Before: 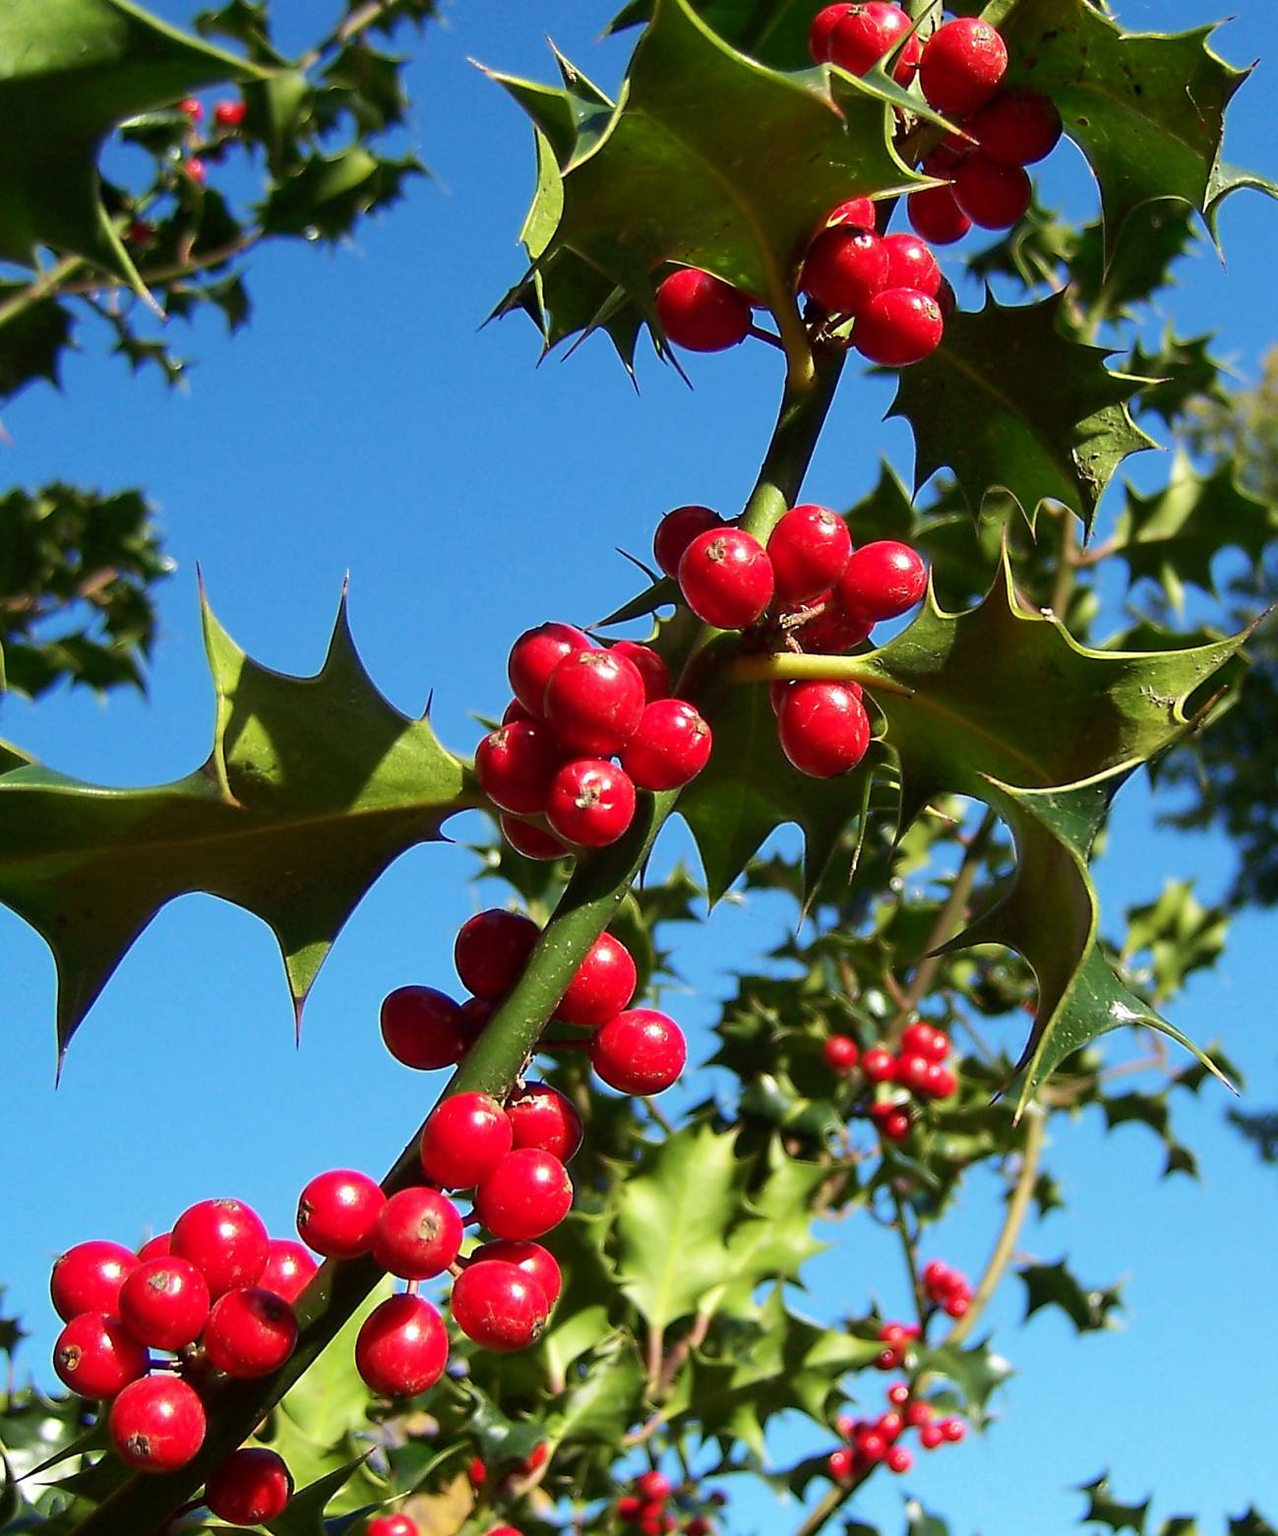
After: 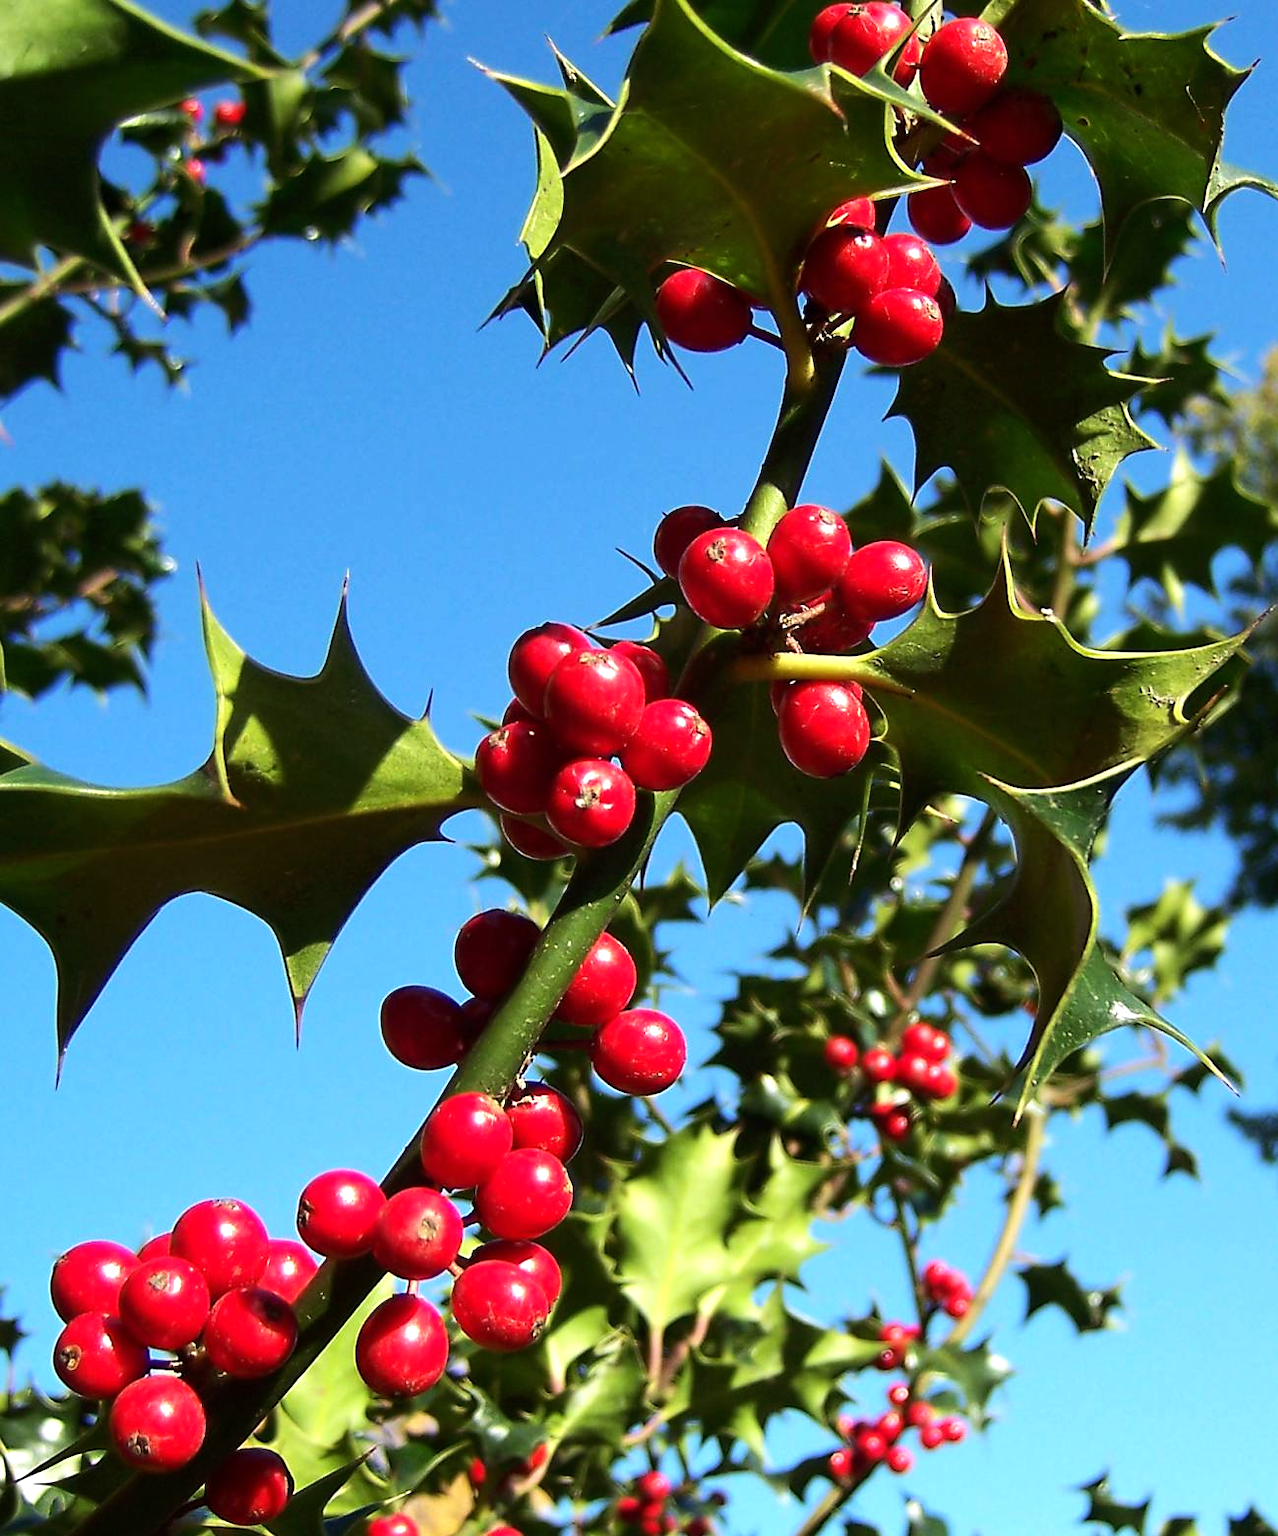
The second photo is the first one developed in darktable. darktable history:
tone equalizer: -8 EV -0.386 EV, -7 EV -0.402 EV, -6 EV -0.366 EV, -5 EV -0.188 EV, -3 EV 0.256 EV, -2 EV 0.361 EV, -1 EV 0.371 EV, +0 EV 0.408 EV, edges refinement/feathering 500, mask exposure compensation -1.57 EV, preserve details no
